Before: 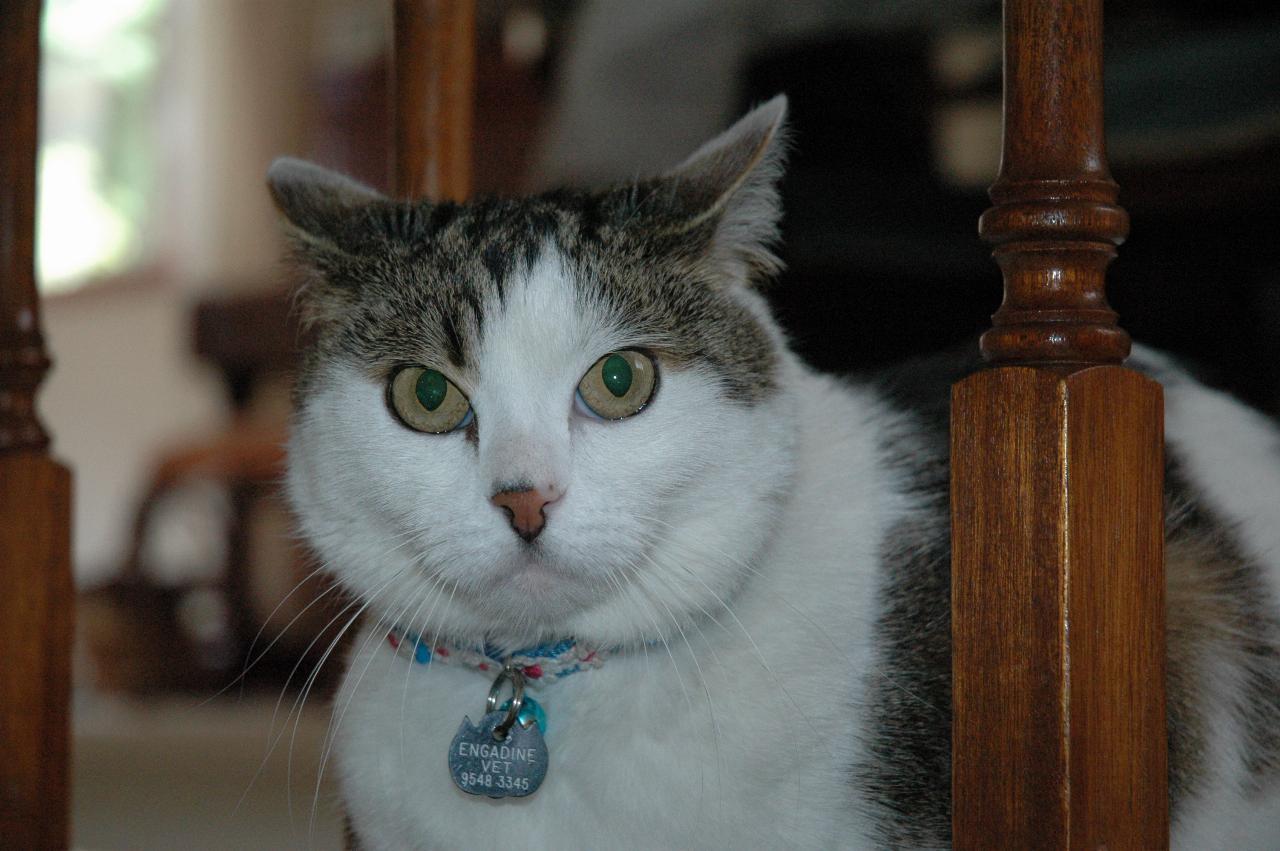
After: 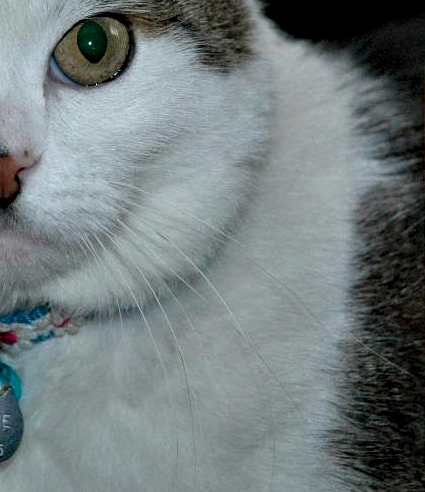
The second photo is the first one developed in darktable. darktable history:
contrast equalizer: y [[0.6 ×6], [0.55 ×6], [0 ×6], [0 ×6], [0 ×6]]
crop: left 41.02%, top 39.27%, right 25.715%, bottom 2.799%
